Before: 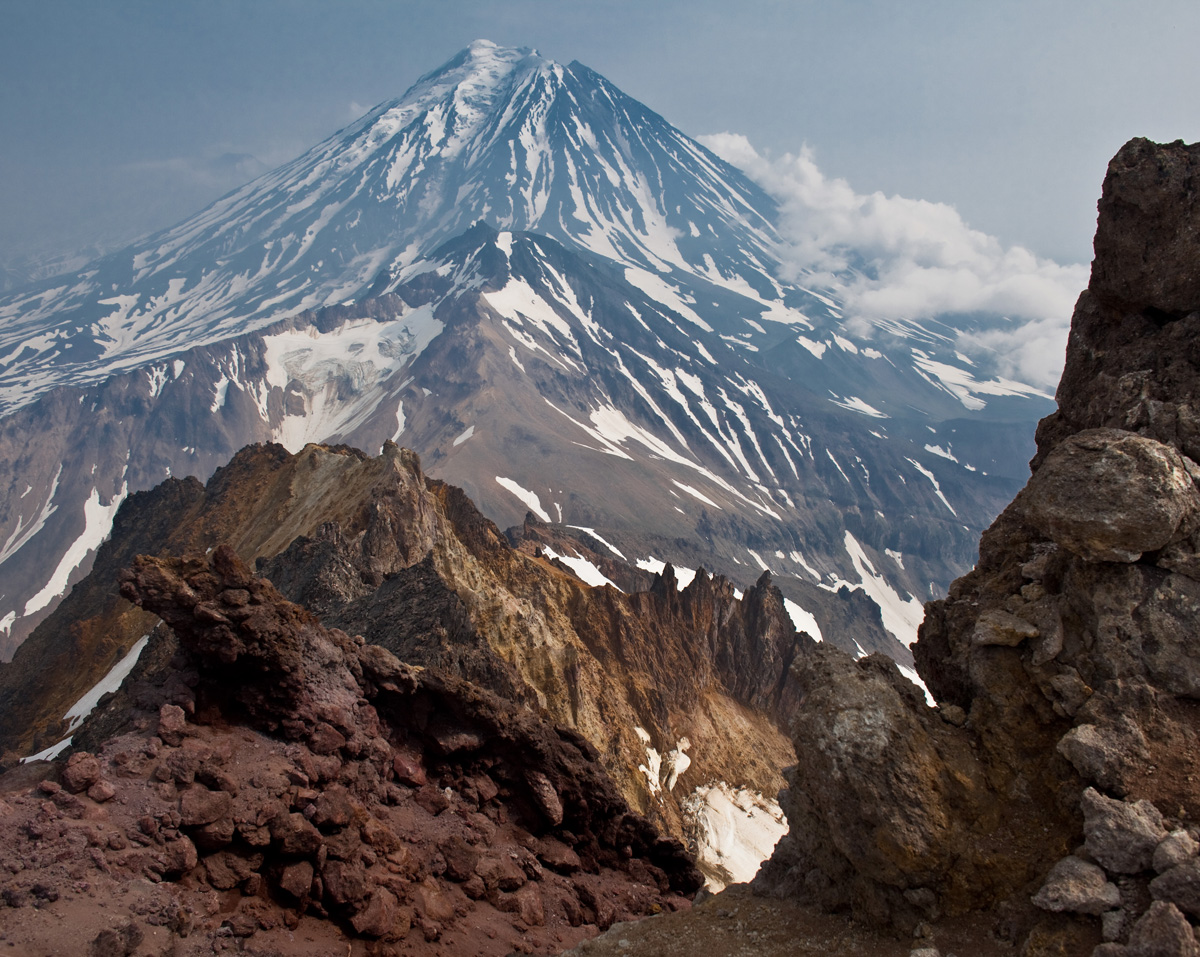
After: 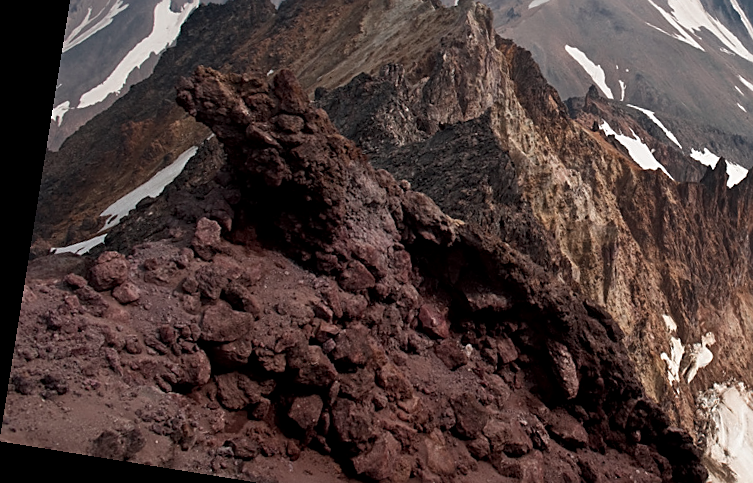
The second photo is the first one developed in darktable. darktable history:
rotate and perspective: rotation 9.12°, automatic cropping off
sharpen: on, module defaults
crop: top 44.483%, right 43.593%, bottom 12.892%
local contrast: highlights 100%, shadows 100%, detail 120%, midtone range 0.2
color contrast: blue-yellow contrast 0.7
